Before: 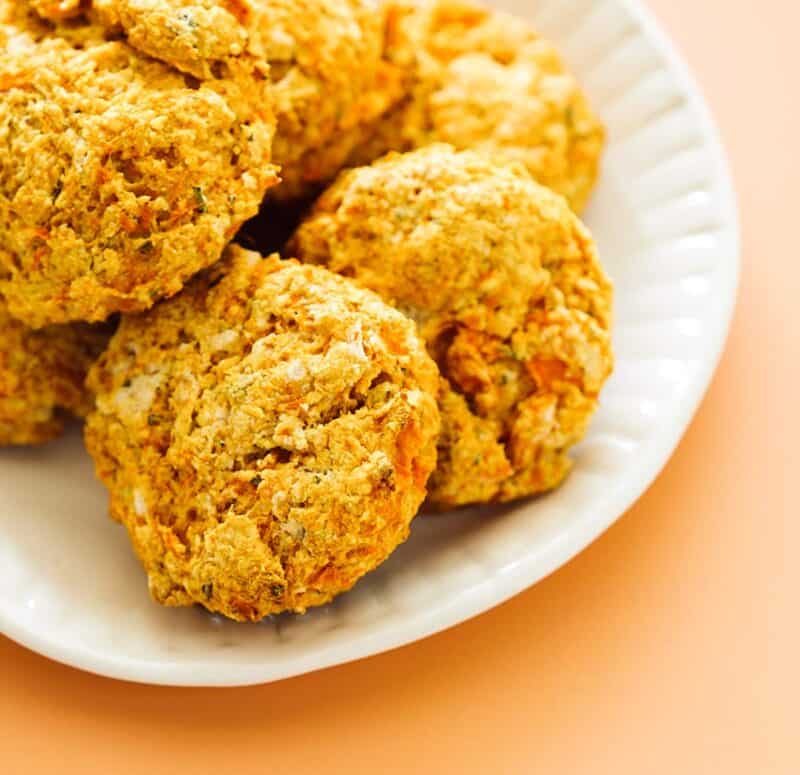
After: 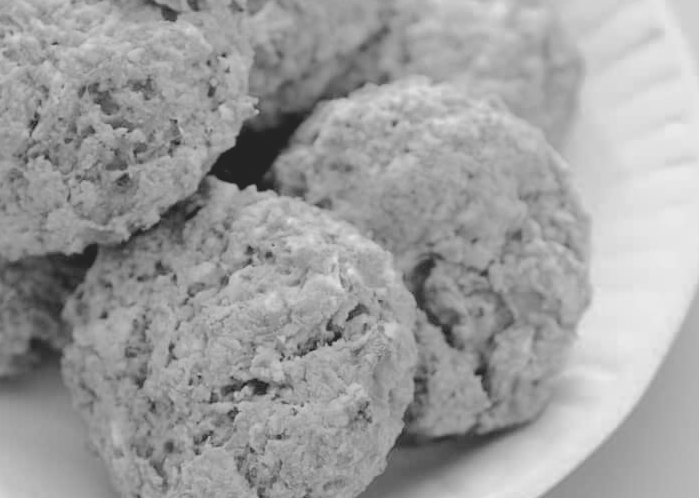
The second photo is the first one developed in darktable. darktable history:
color balance rgb: highlights gain › chroma 3.085%, highlights gain › hue 78.49°, perceptual saturation grading › global saturation 20%, perceptual saturation grading › highlights -25.16%, perceptual saturation grading › shadows 49.999%, global vibrance 19.446%
contrast brightness saturation: contrast -0.269, saturation -0.44
color correction: highlights a* -9.72, highlights b* -21.44
crop: left 2.919%, top 8.818%, right 9.668%, bottom 26.833%
filmic rgb: black relative exposure -7.75 EV, white relative exposure 4.35 EV, threshold 5.94 EV, hardness 3.76, latitude 49.98%, contrast 1.1, enable highlight reconstruction true
color zones: curves: ch0 [(0, 0.613) (0.01, 0.613) (0.245, 0.448) (0.498, 0.529) (0.642, 0.665) (0.879, 0.777) (0.99, 0.613)]; ch1 [(0, 0) (0.143, 0) (0.286, 0) (0.429, 0) (0.571, 0) (0.714, 0) (0.857, 0)]
exposure: black level correction 0, exposure 0.301 EV, compensate exposure bias true, compensate highlight preservation false
